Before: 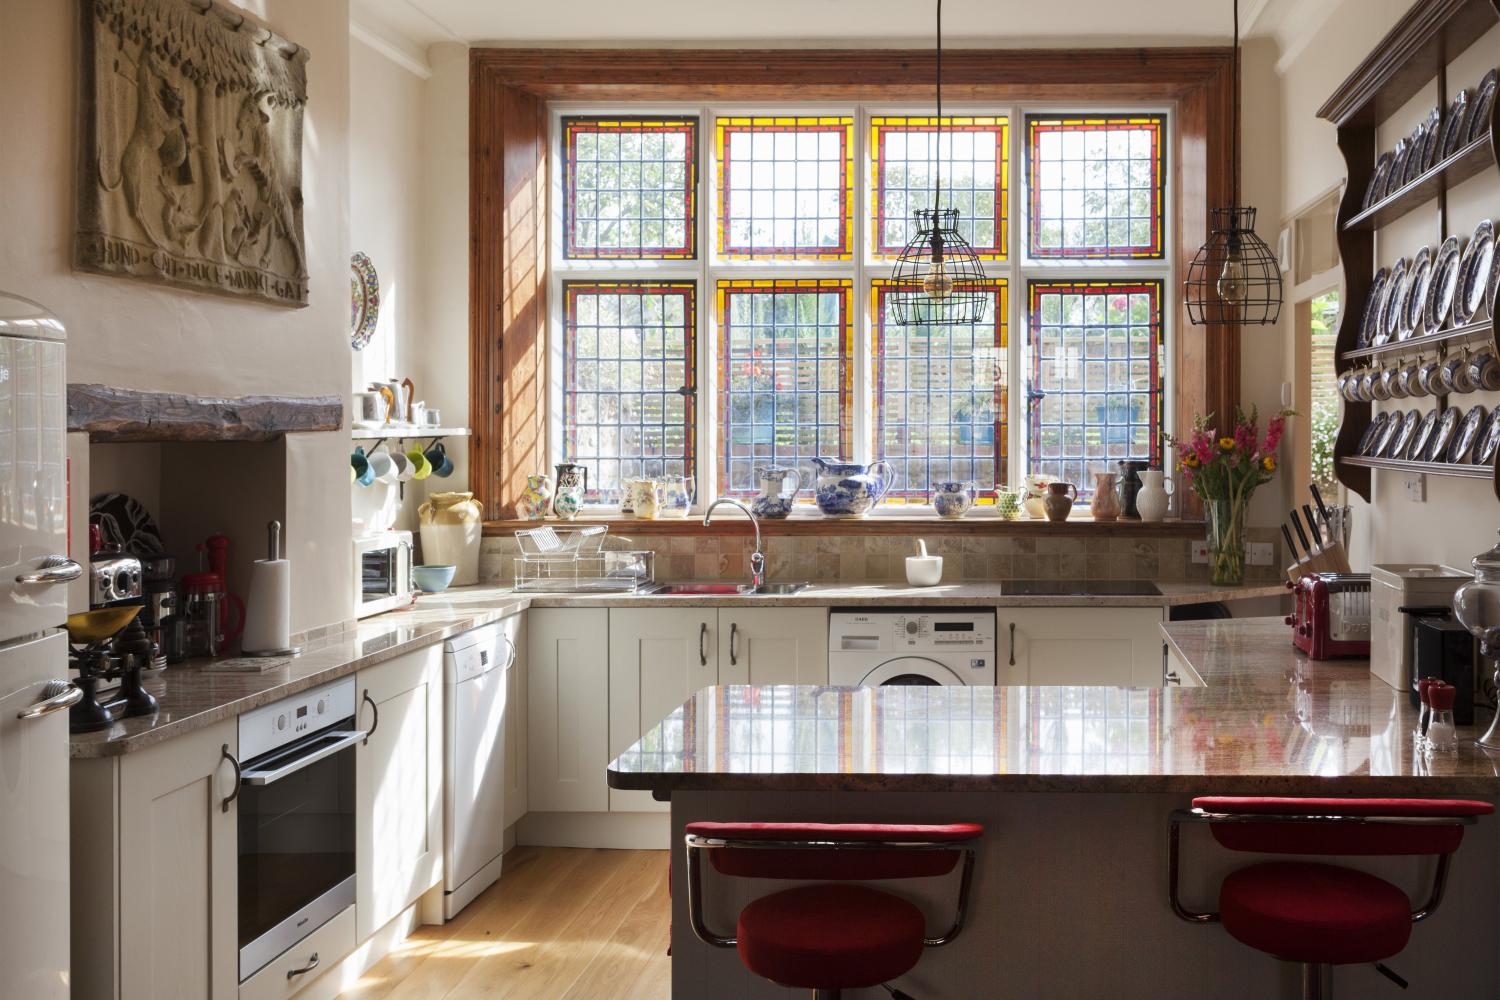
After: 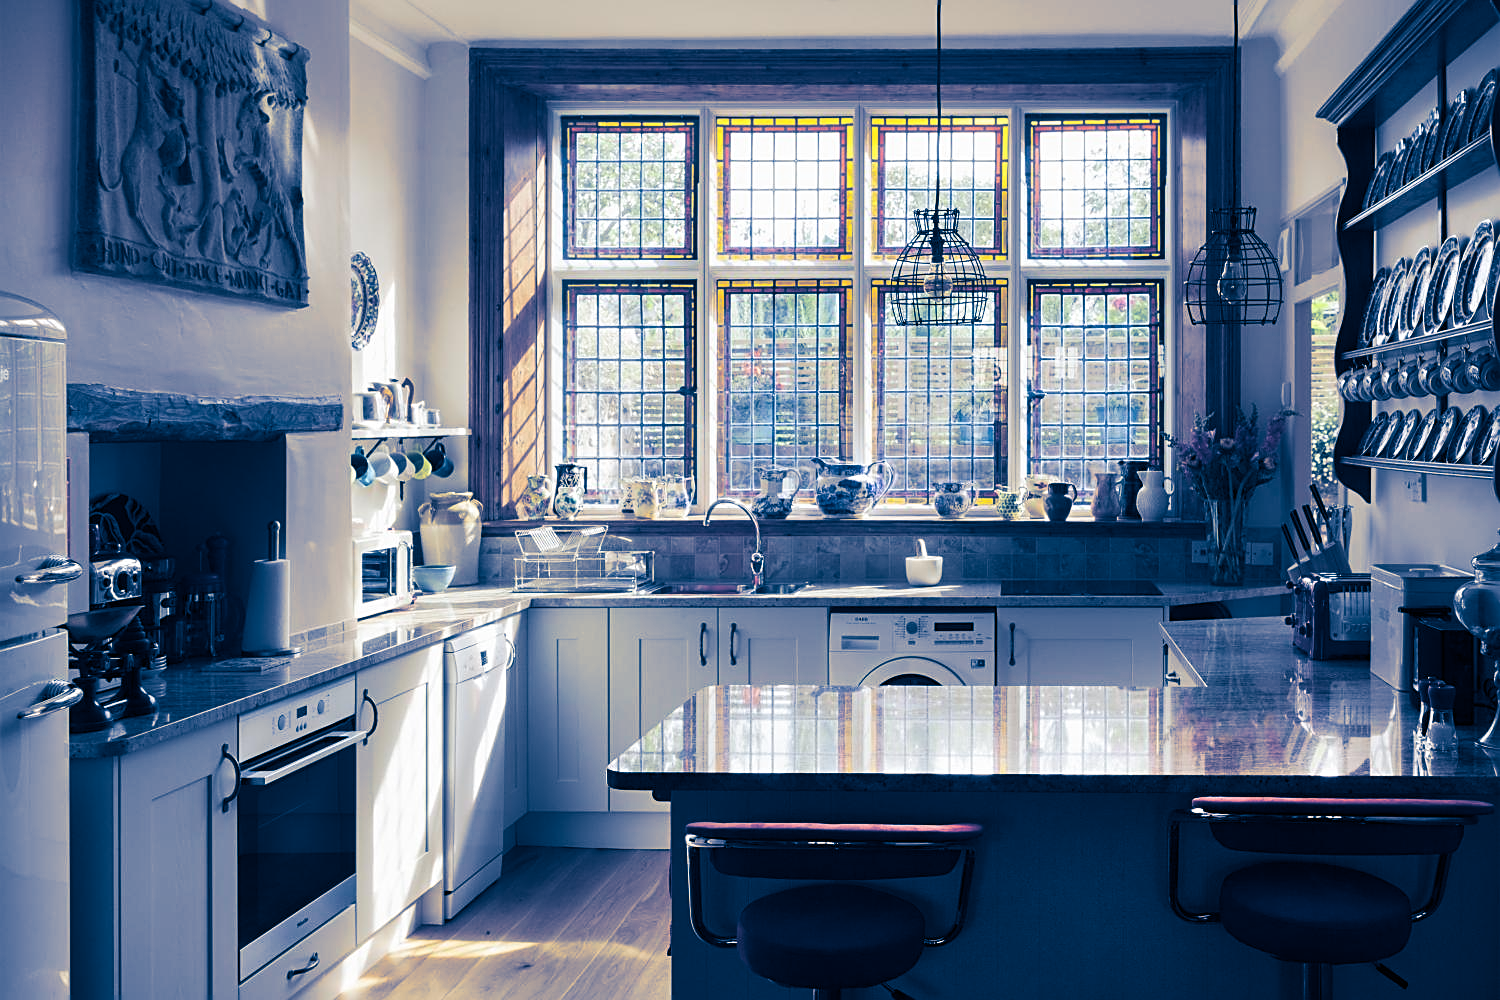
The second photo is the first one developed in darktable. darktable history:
sharpen: on, module defaults
split-toning: shadows › hue 226.8°, shadows › saturation 1, highlights › saturation 0, balance -61.41
